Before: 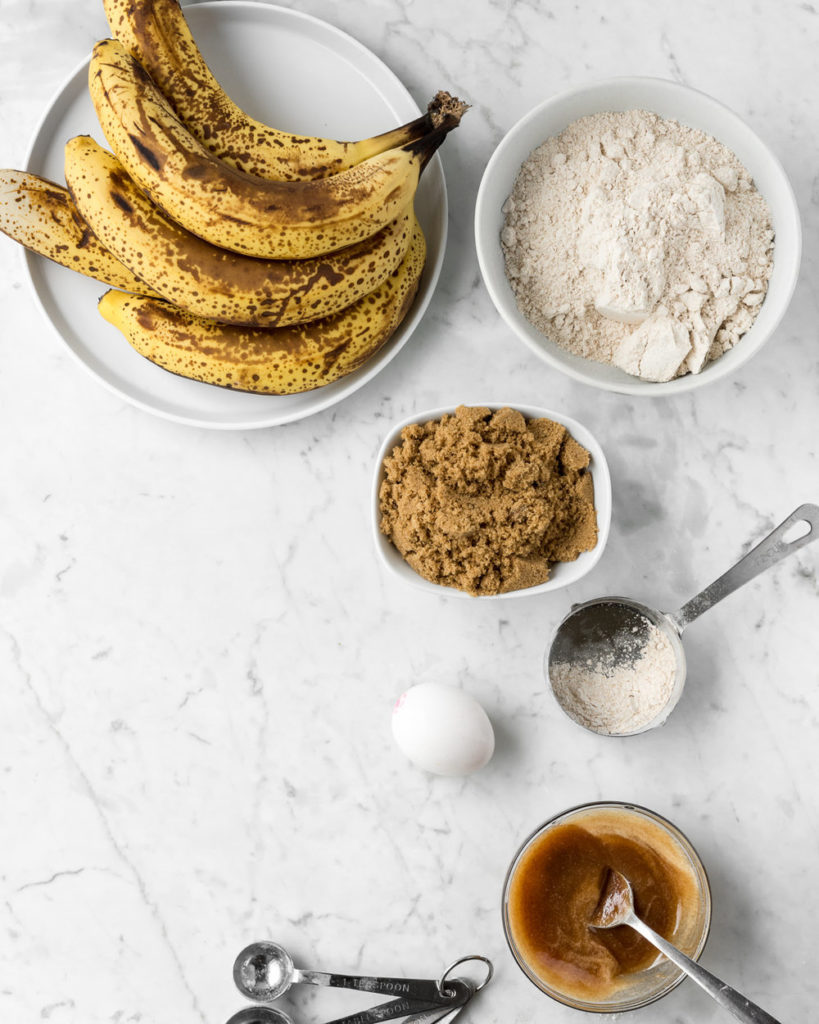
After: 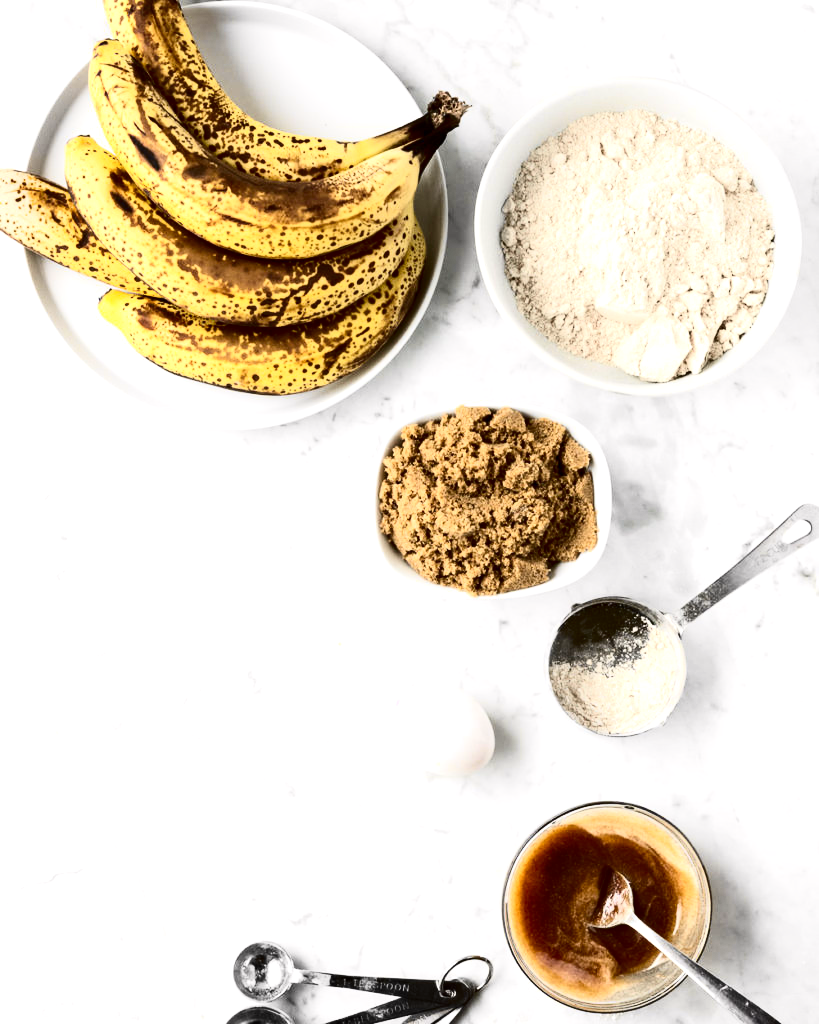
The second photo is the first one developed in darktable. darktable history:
tone curve: curves: ch0 [(0, 0) (0.739, 0.837) (1, 1)]; ch1 [(0, 0) (0.226, 0.261) (0.383, 0.397) (0.462, 0.473) (0.498, 0.502) (0.521, 0.52) (0.578, 0.57) (1, 1)]; ch2 [(0, 0) (0.438, 0.456) (0.5, 0.5) (0.547, 0.557) (0.597, 0.58) (0.629, 0.603) (1, 1)], color space Lab, independent channels, preserve colors none
exposure: exposure 0.566 EV, compensate highlight preservation false
contrast brightness saturation: contrast 0.24, brightness -0.24, saturation 0.14
